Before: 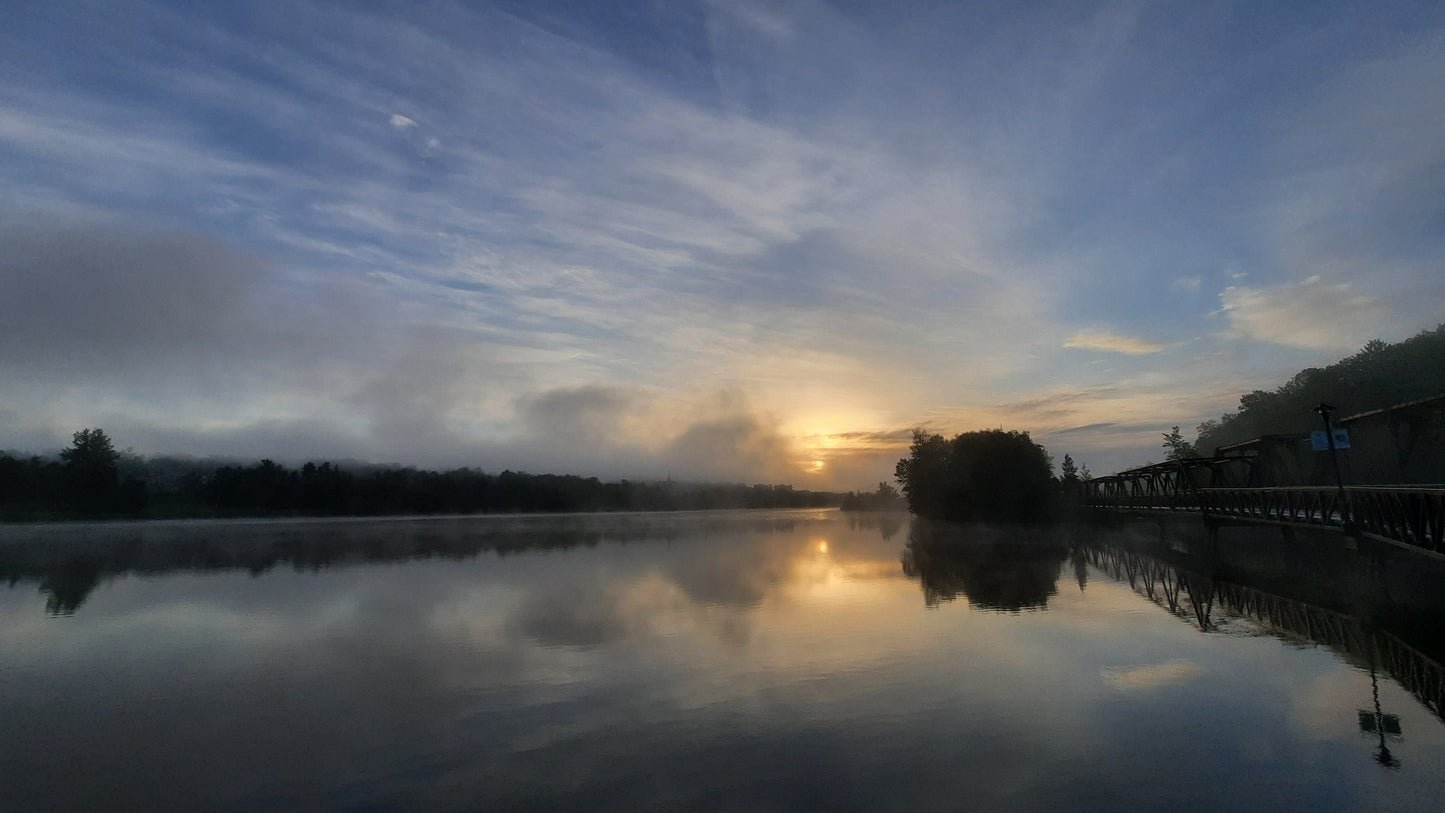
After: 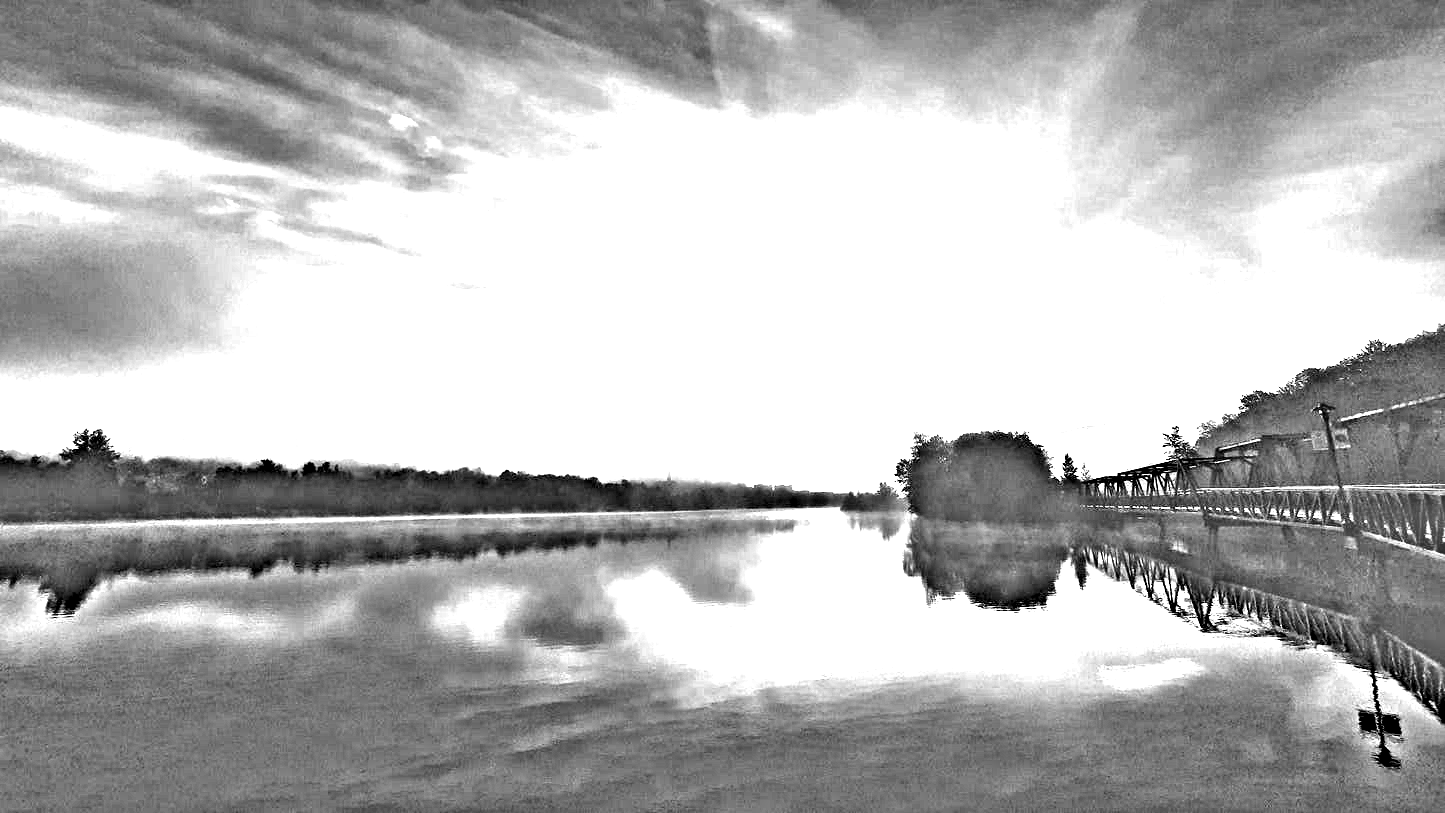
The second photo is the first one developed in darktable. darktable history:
exposure: exposure 1.5 EV, compensate highlight preservation false
white balance: red 3.316, blue 0.783
color correction: saturation 0.2
highpass: on, module defaults | blend: blend mode overlay, opacity 50%; mask: uniform (no mask)
